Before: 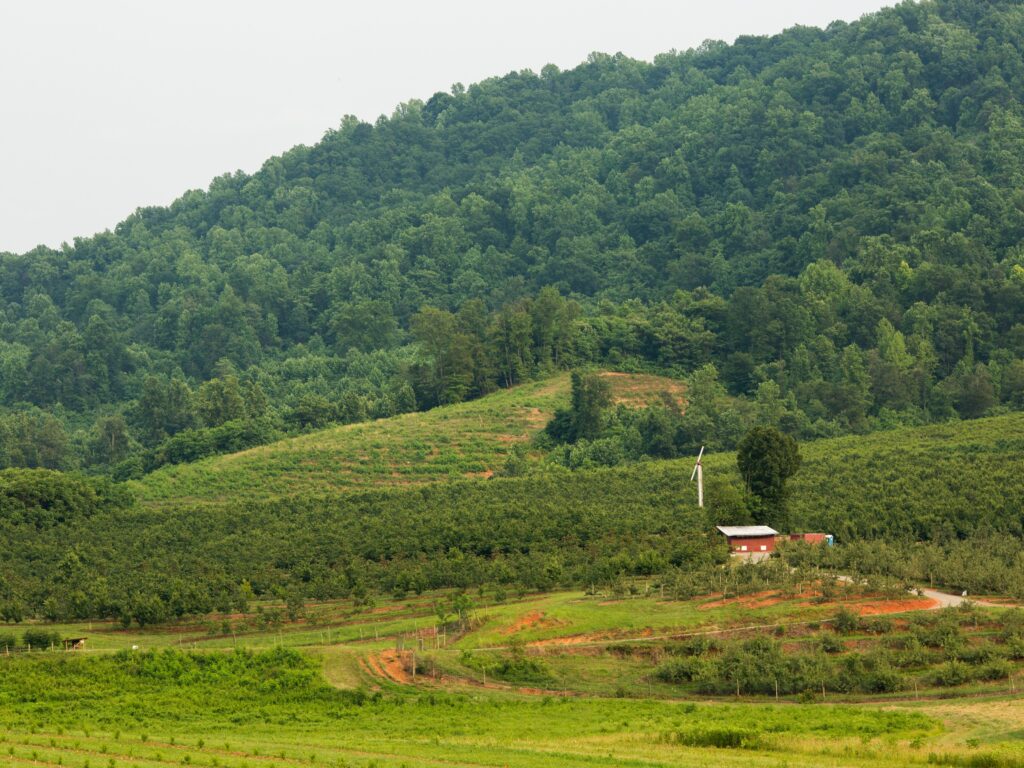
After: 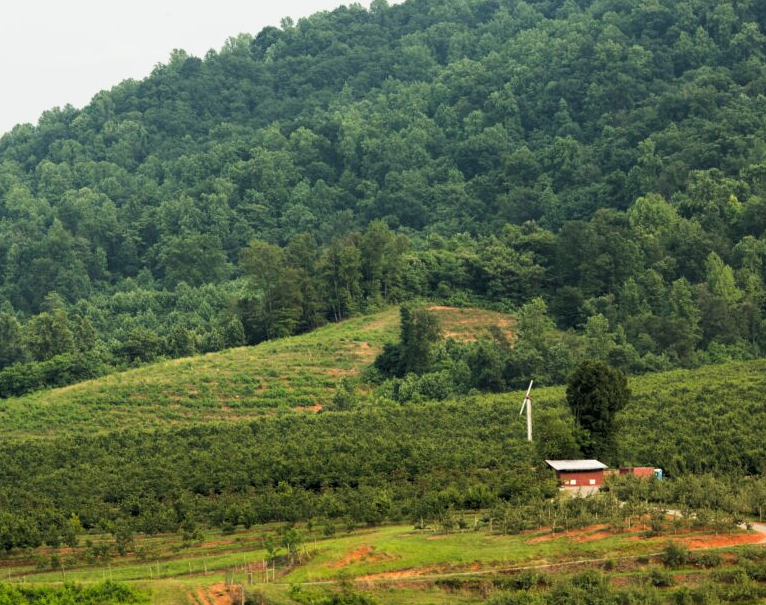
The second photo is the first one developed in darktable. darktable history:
crop: left 16.768%, top 8.653%, right 8.362%, bottom 12.485%
tone curve: curves: ch0 [(0, 0) (0.118, 0.034) (0.182, 0.124) (0.265, 0.214) (0.504, 0.508) (0.783, 0.825) (1, 1)], color space Lab, linked channels, preserve colors none
